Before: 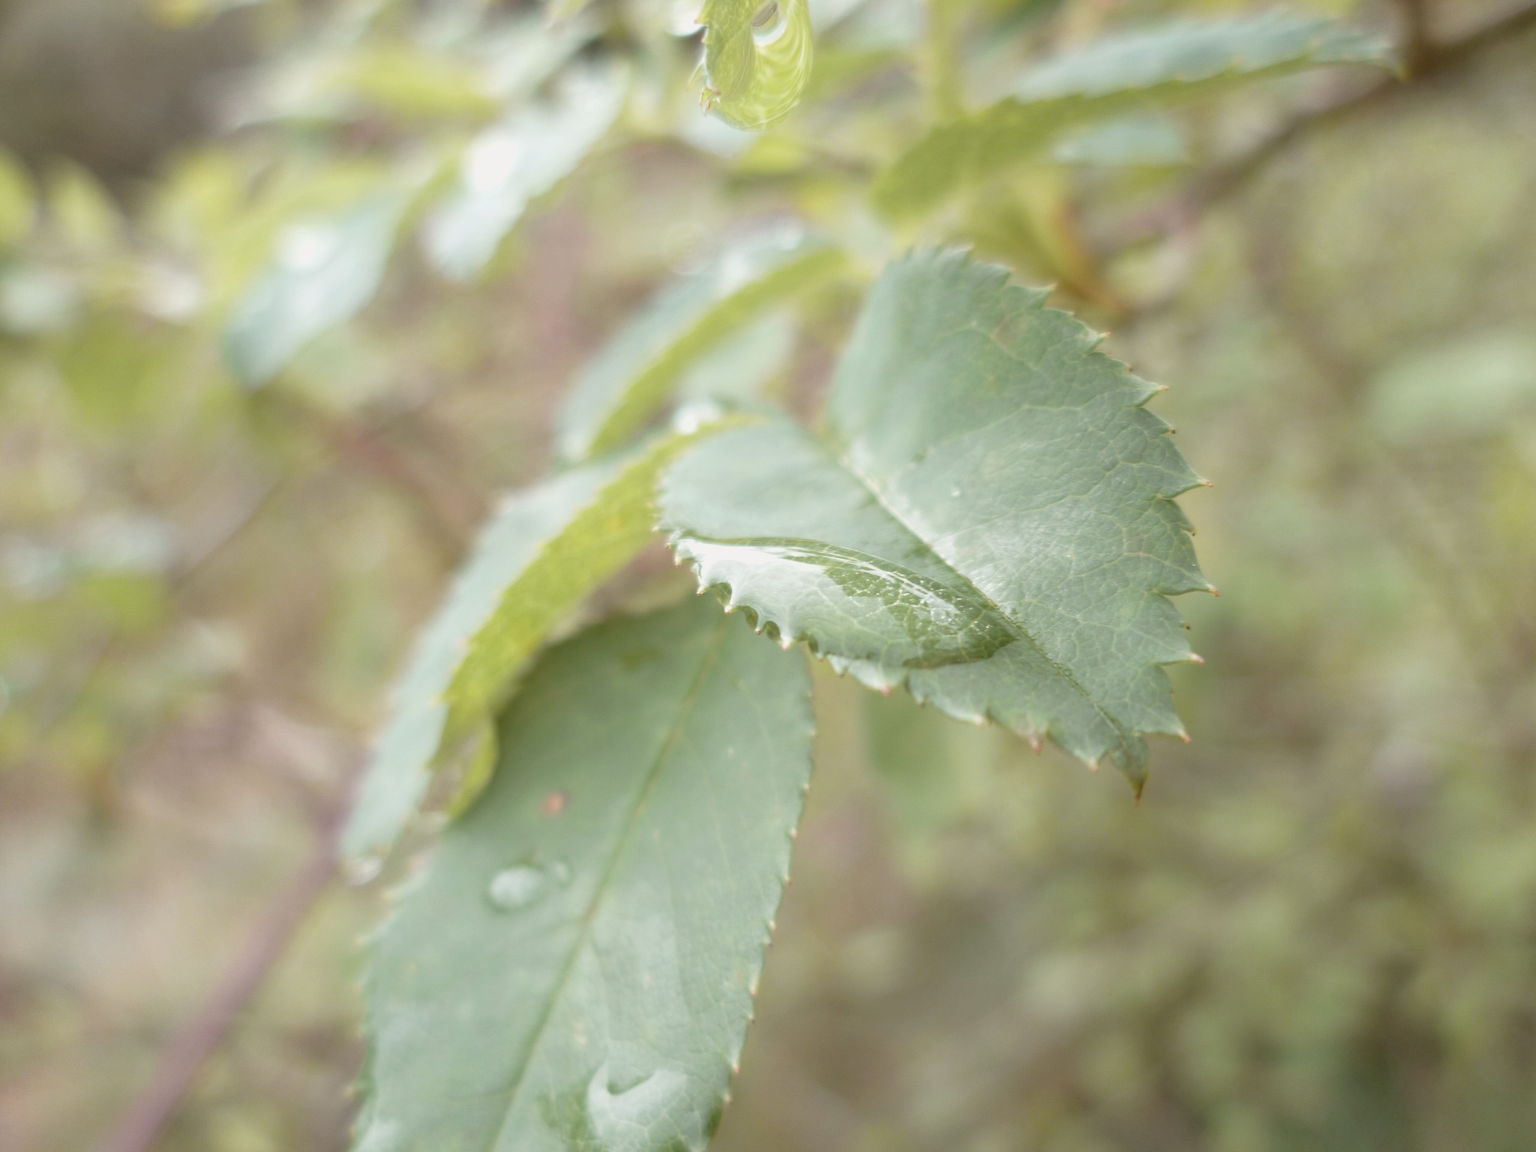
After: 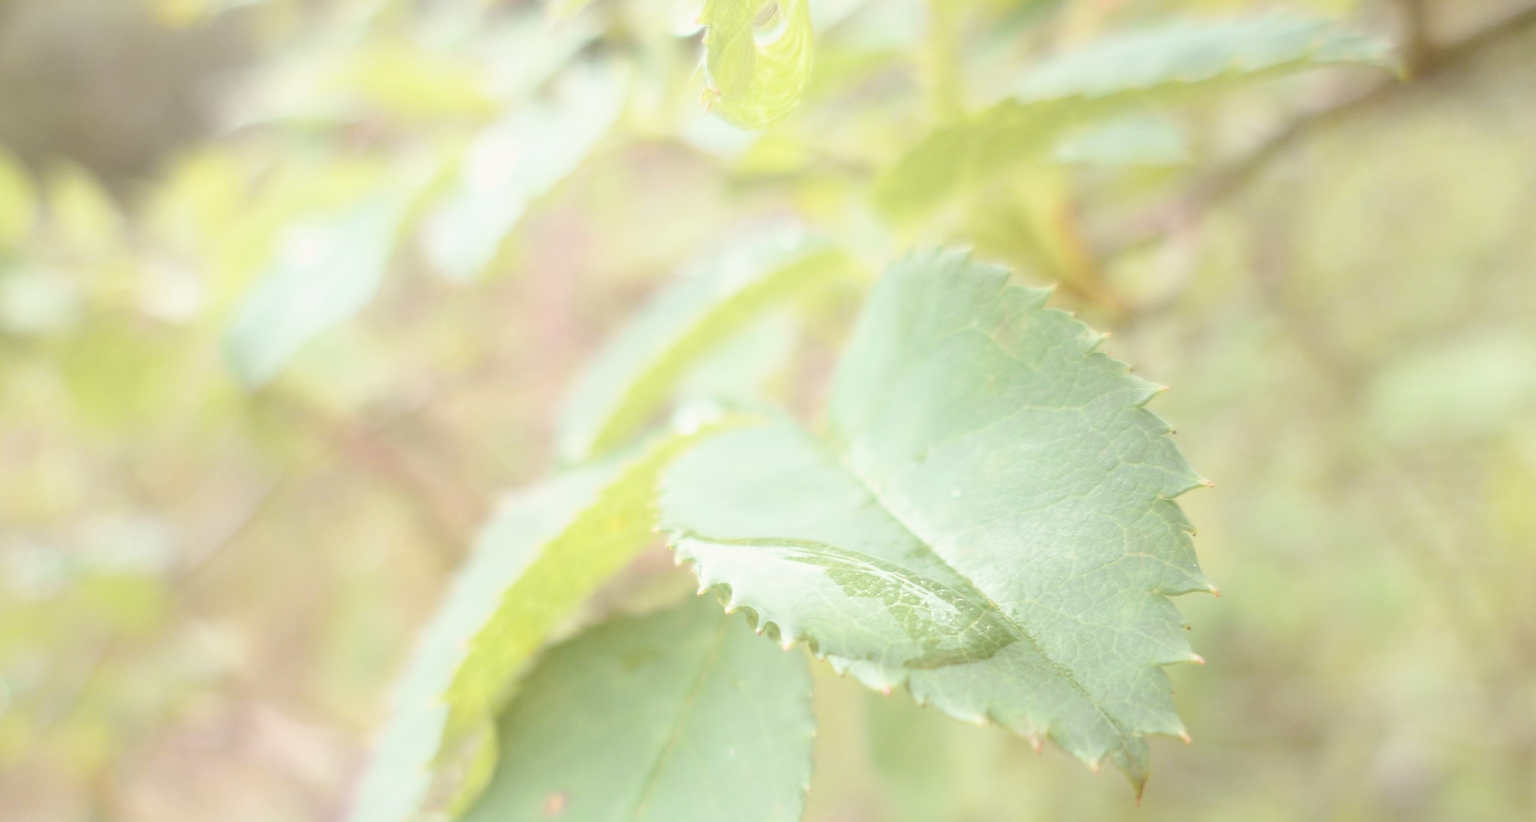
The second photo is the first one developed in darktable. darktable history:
crop: right 0%, bottom 28.63%
base curve: curves: ch0 [(0, 0) (0.028, 0.03) (0.121, 0.232) (0.46, 0.748) (0.859, 0.968) (1, 1)]
local contrast: mode bilateral grid, contrast 20, coarseness 49, detail 119%, midtone range 0.2
contrast equalizer: octaves 7, y [[0.6 ×6], [0.55 ×6], [0 ×6], [0 ×6], [0 ×6]], mix -0.997
